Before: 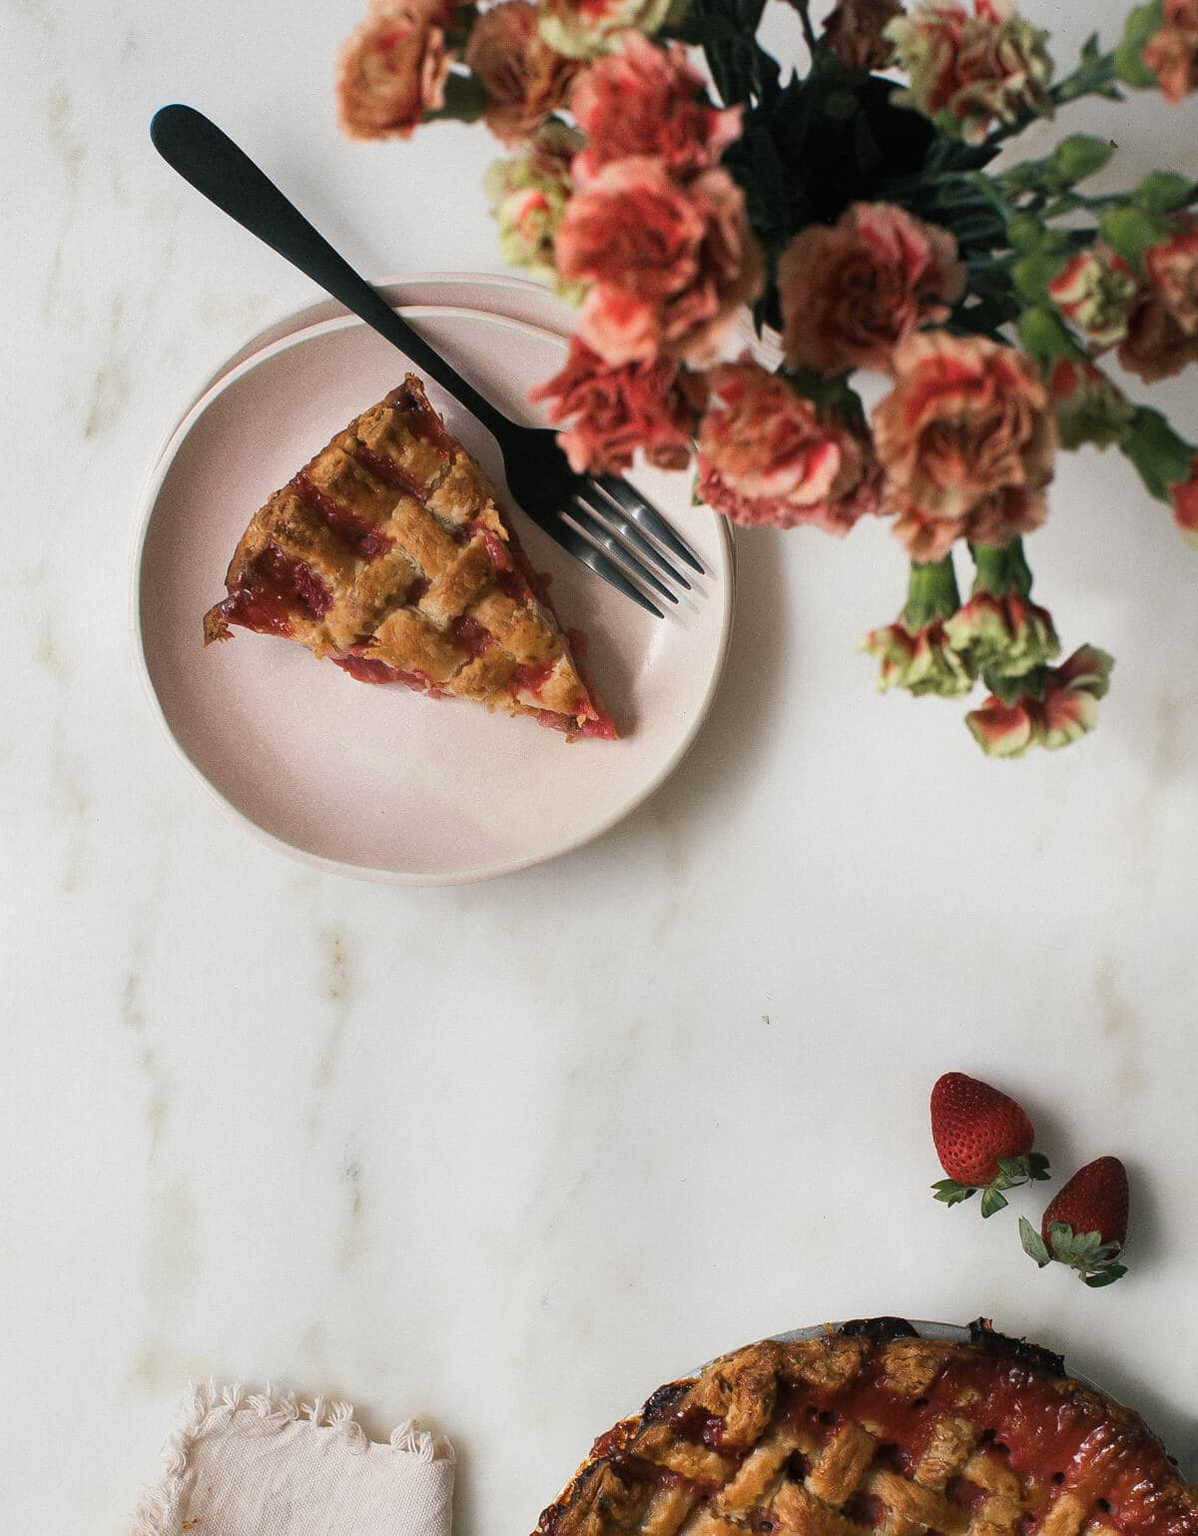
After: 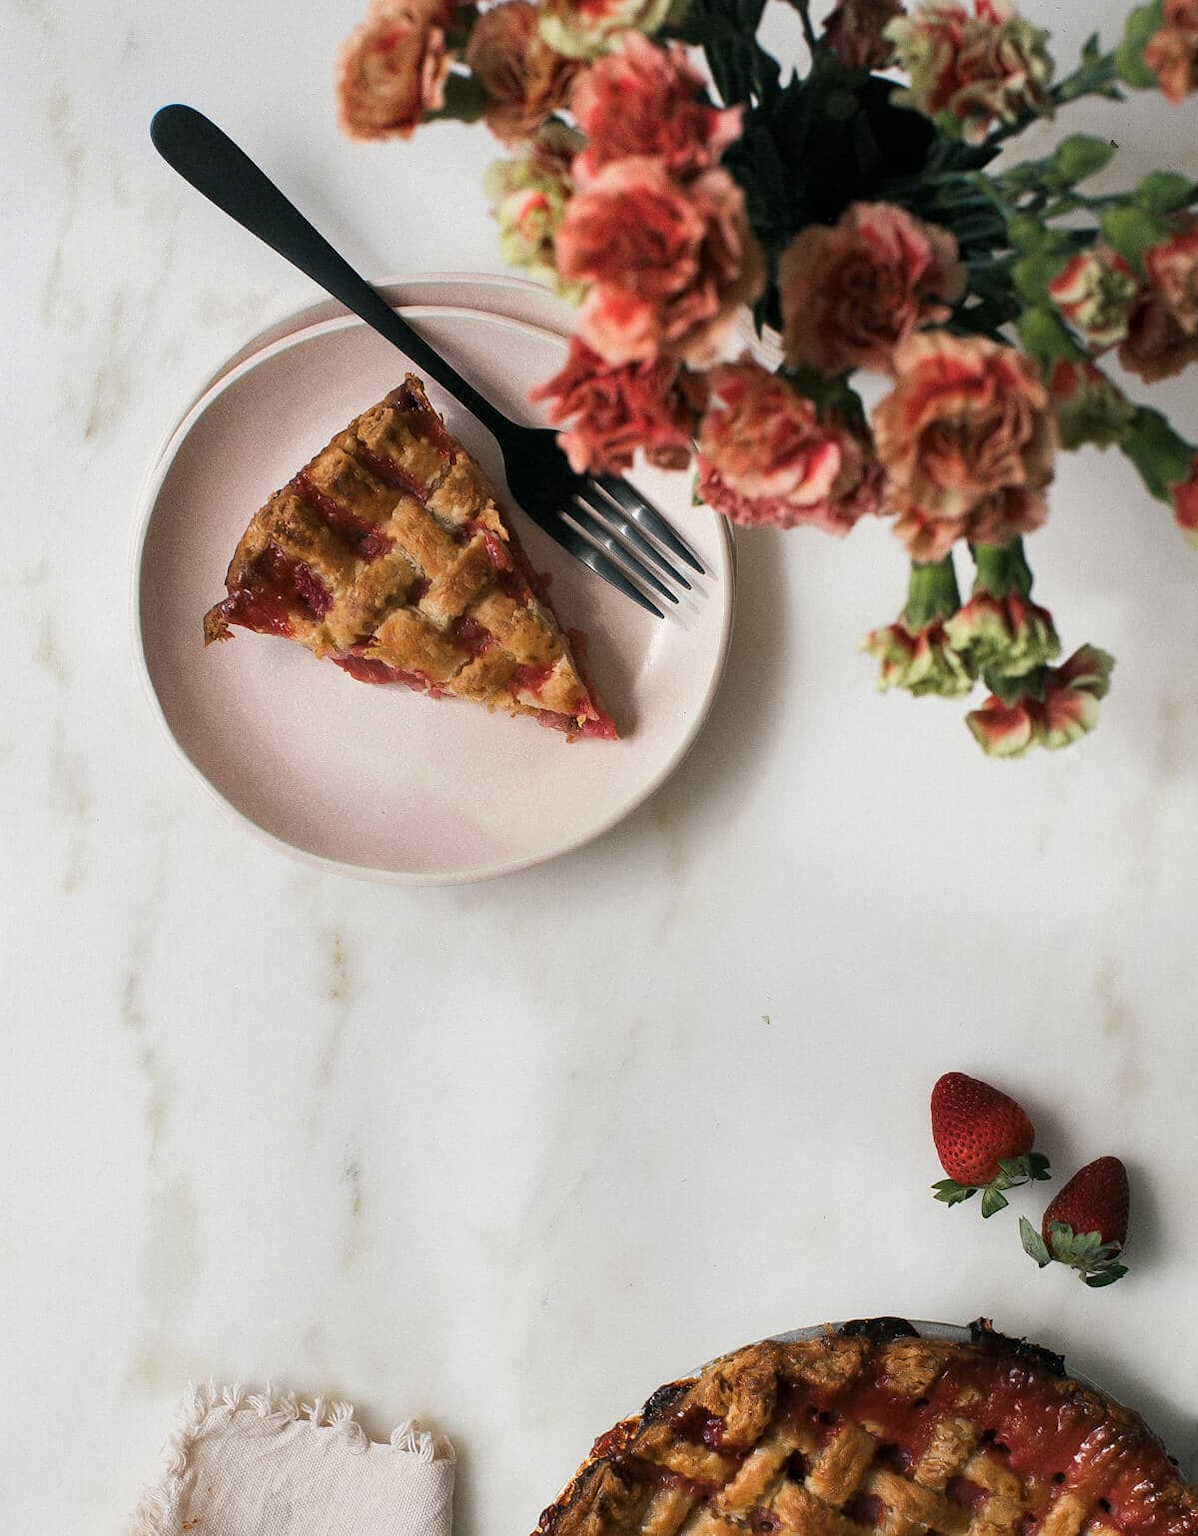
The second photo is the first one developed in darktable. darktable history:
contrast equalizer: octaves 7, y [[0.515 ×6], [0.507 ×6], [0.425 ×6], [0 ×6], [0 ×6]]
